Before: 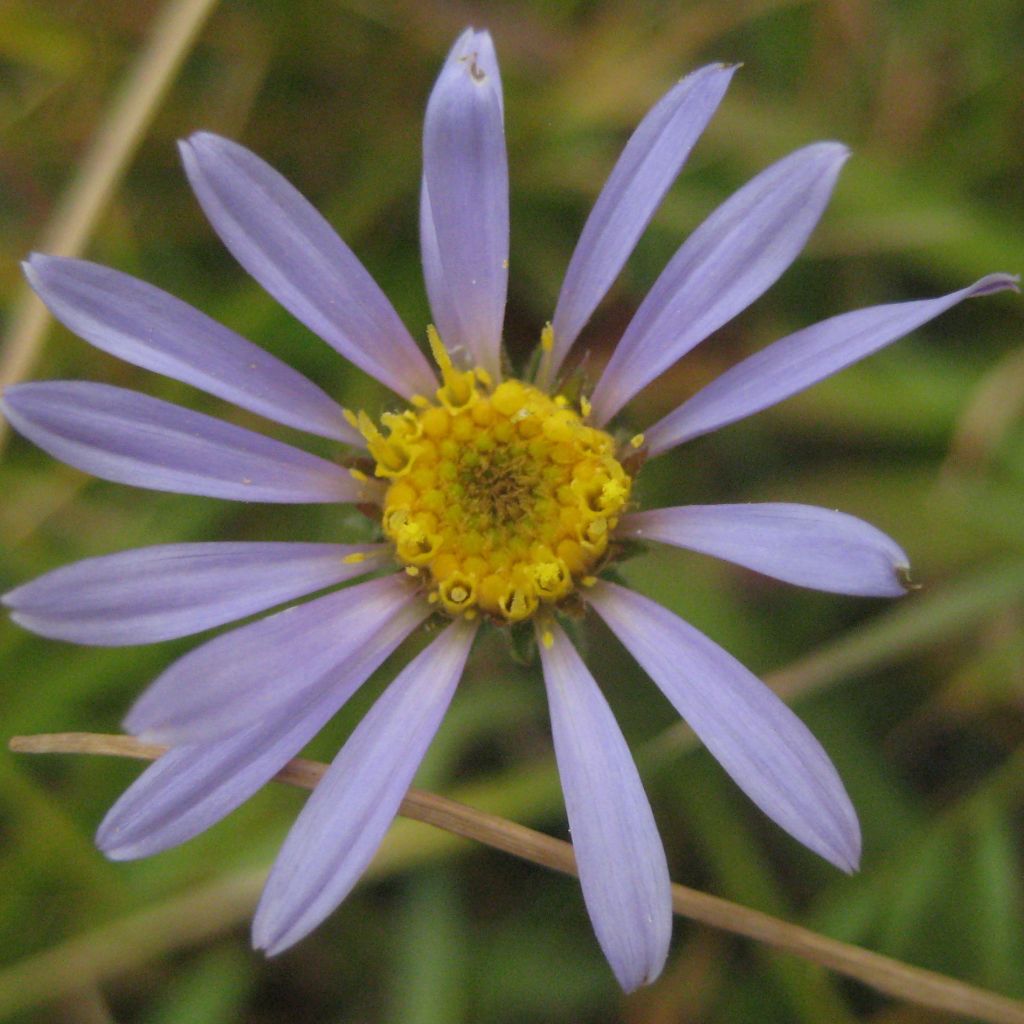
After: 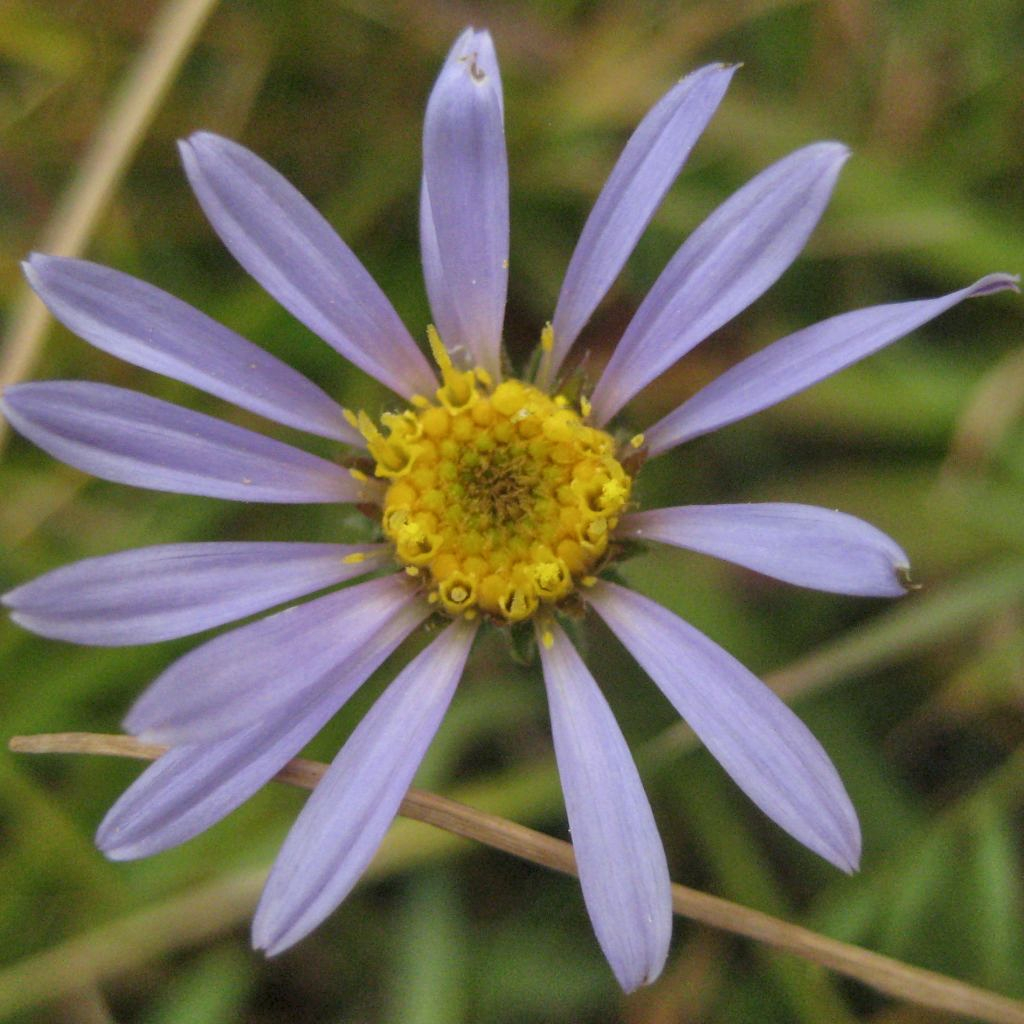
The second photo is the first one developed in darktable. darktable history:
shadows and highlights: white point adjustment 0.107, highlights -71.17, soften with gaussian
local contrast: highlights 103%, shadows 99%, detail 131%, midtone range 0.2
